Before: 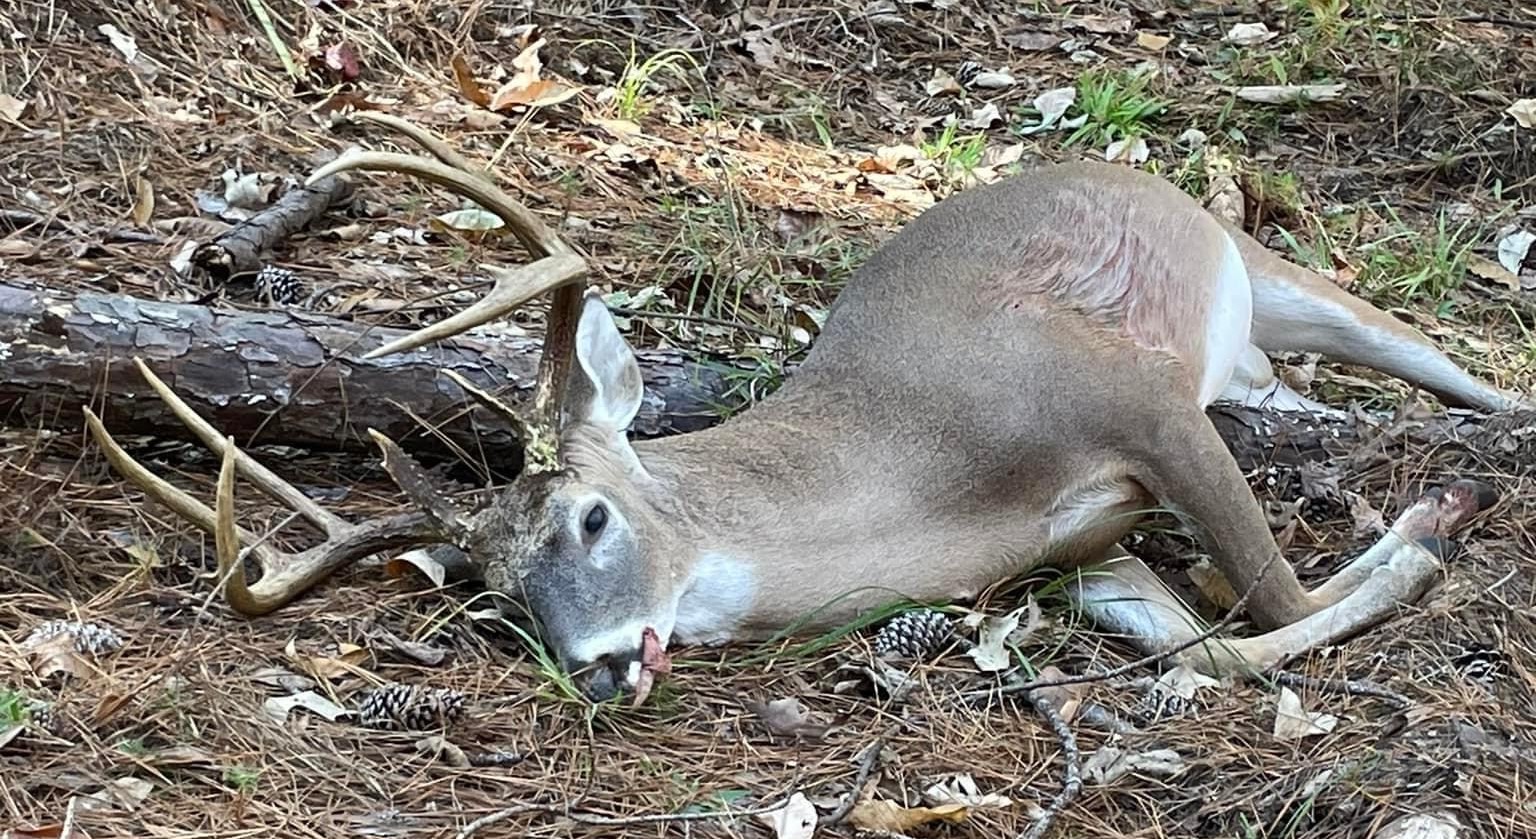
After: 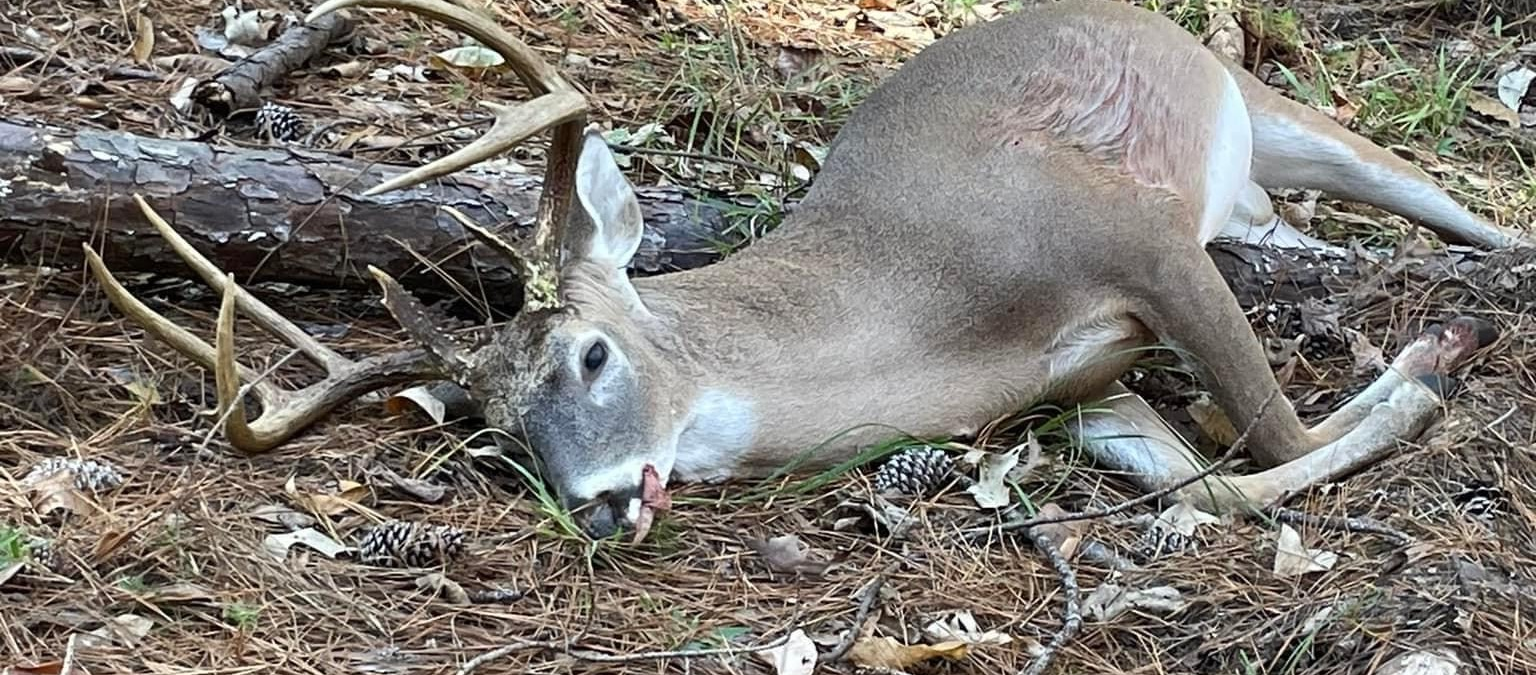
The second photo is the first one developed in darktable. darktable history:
crop and rotate: top 19.459%
